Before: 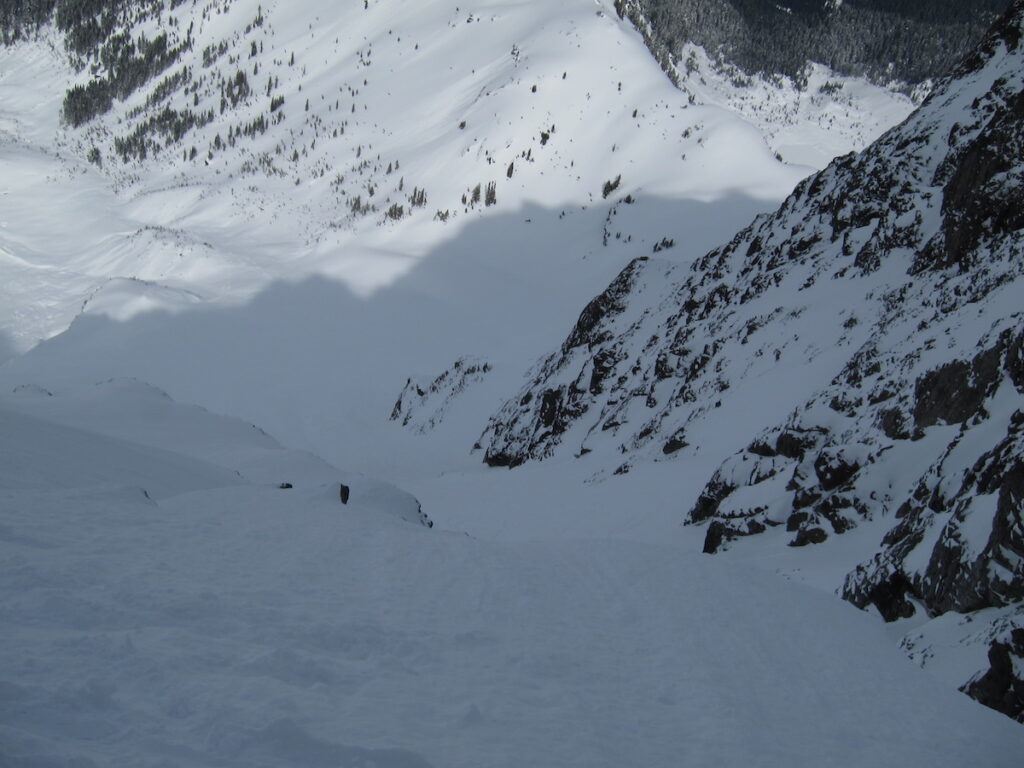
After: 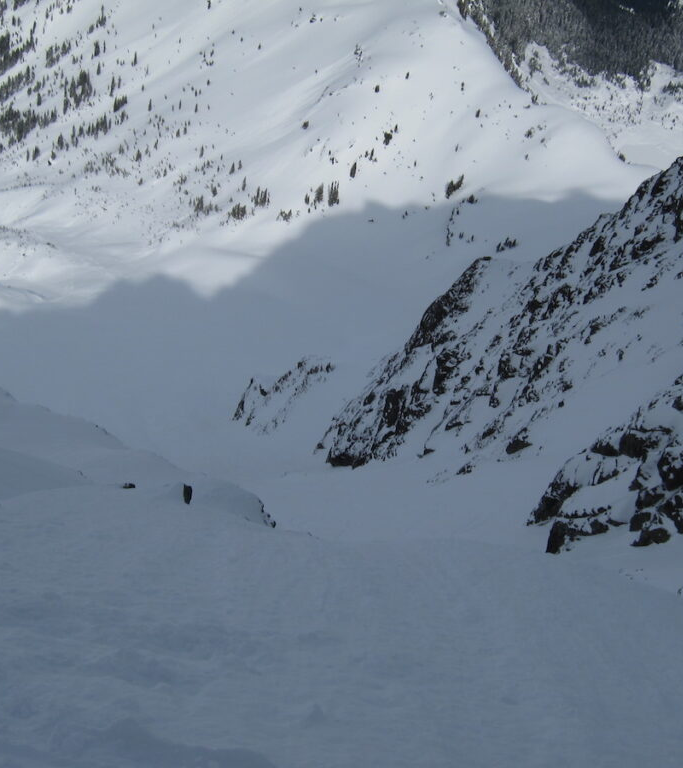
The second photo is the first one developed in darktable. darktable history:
crop: left 15.426%, right 17.813%
